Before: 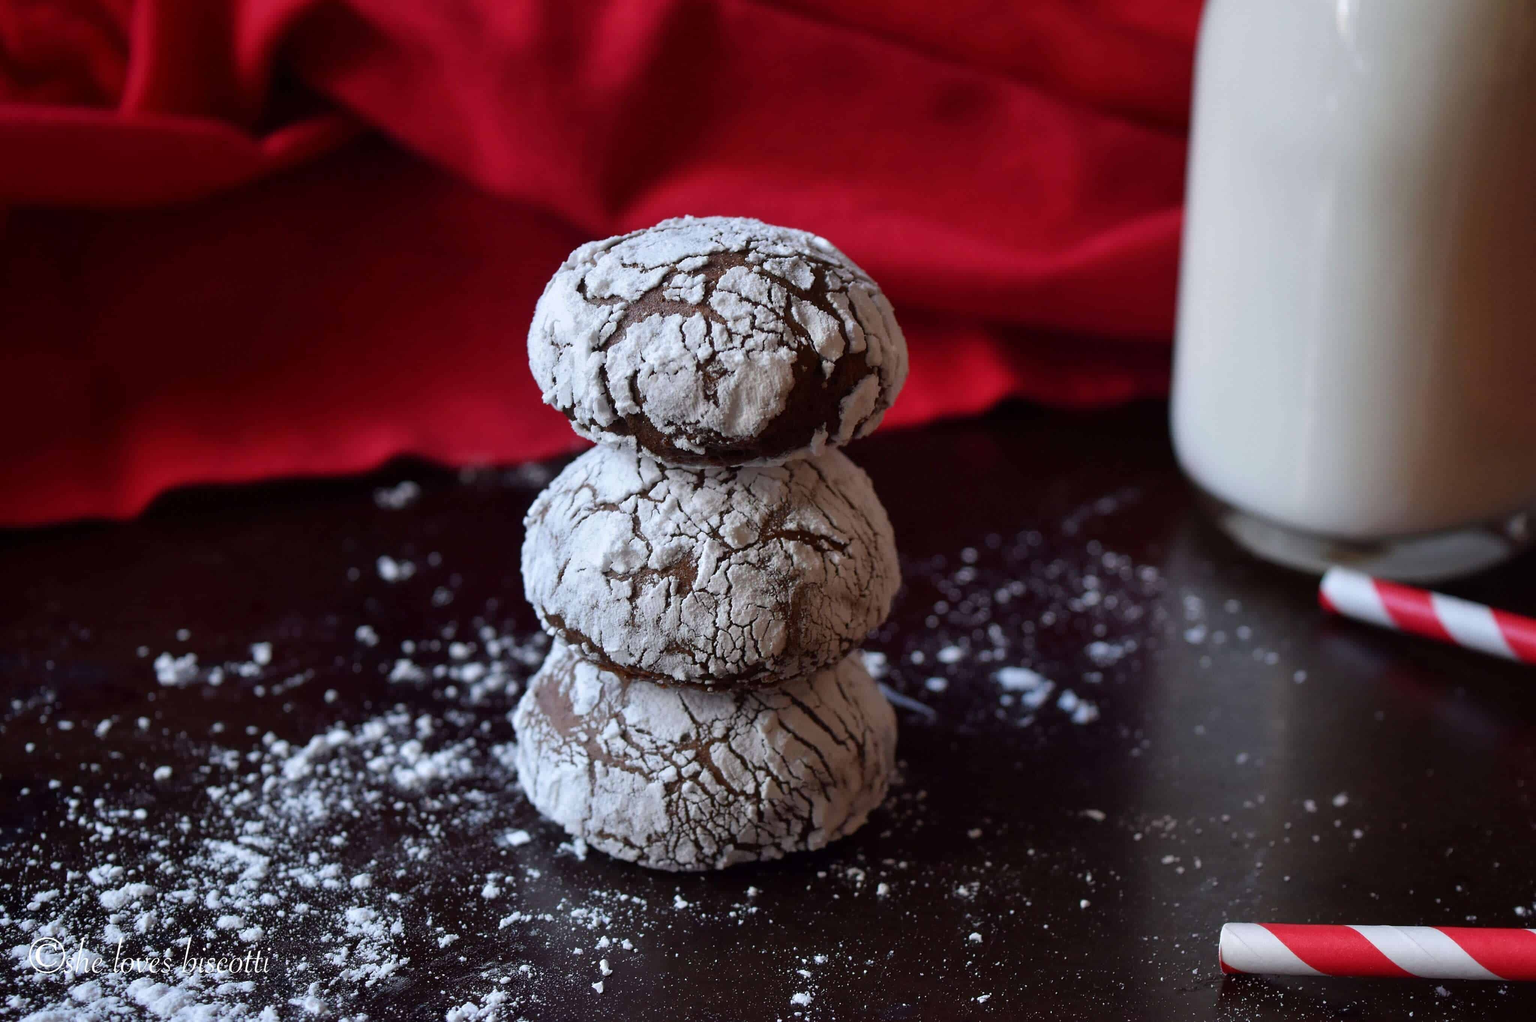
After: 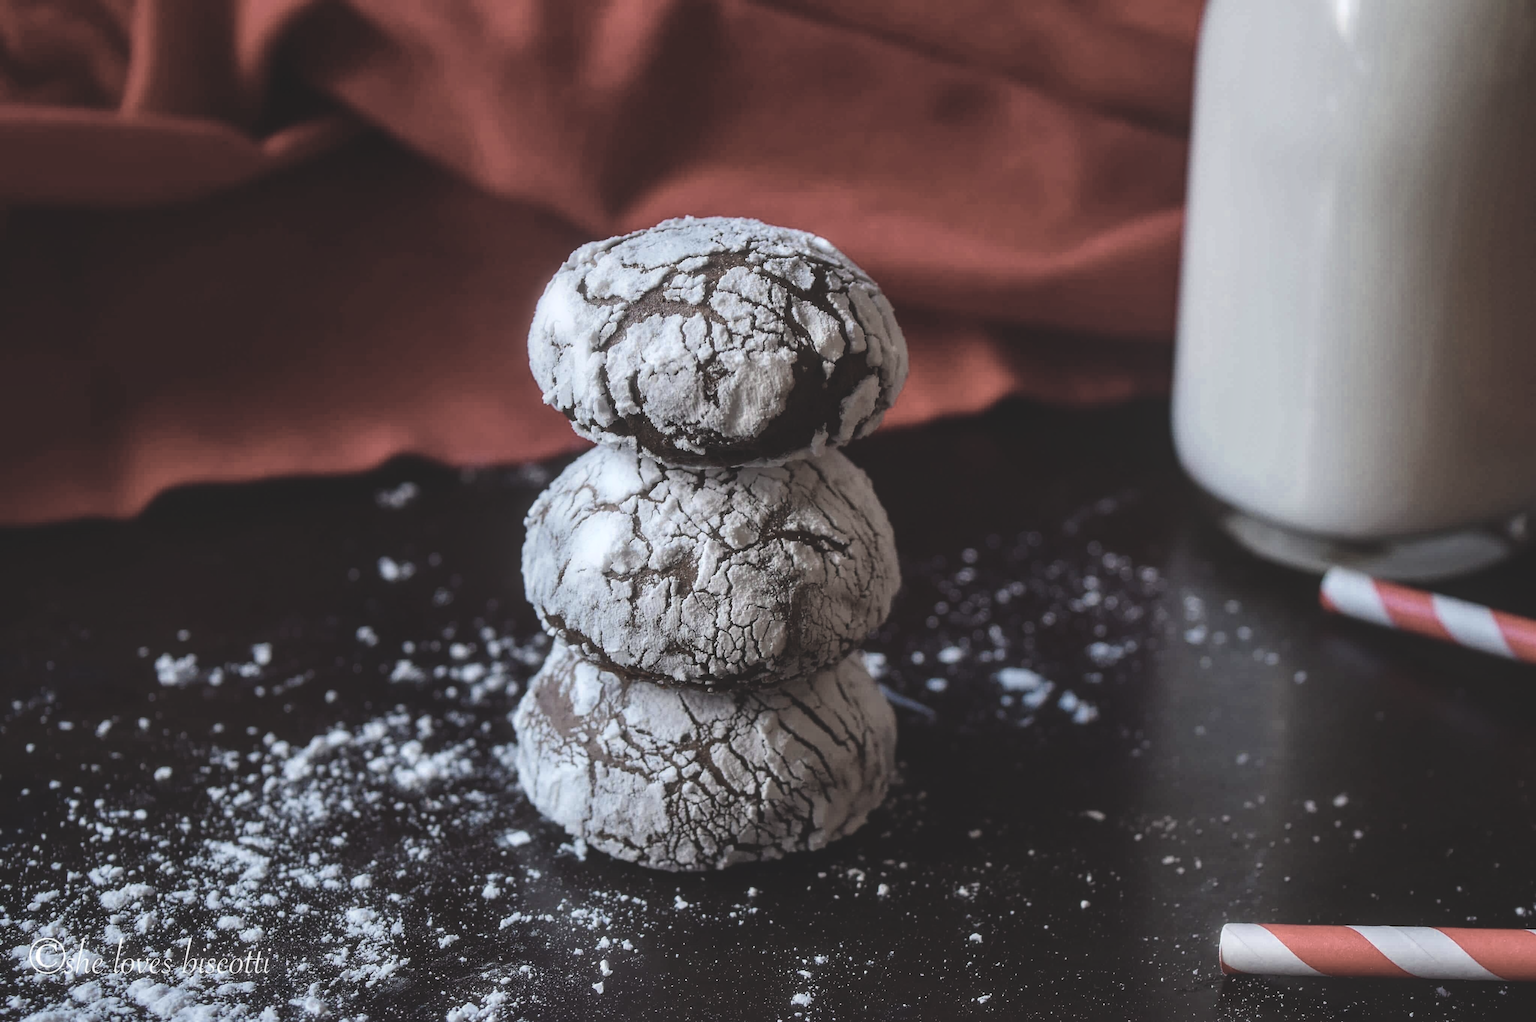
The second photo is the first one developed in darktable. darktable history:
white balance: emerald 1
contrast brightness saturation: contrast 0.14
bloom: size 5%, threshold 95%, strength 15%
exposure: black level correction -0.025, exposure -0.117 EV, compensate highlight preservation false
local contrast: on, module defaults
color zones: curves: ch0 [(0.25, 0.667) (0.758, 0.368)]; ch1 [(0.215, 0.245) (0.761, 0.373)]; ch2 [(0.247, 0.554) (0.761, 0.436)]
